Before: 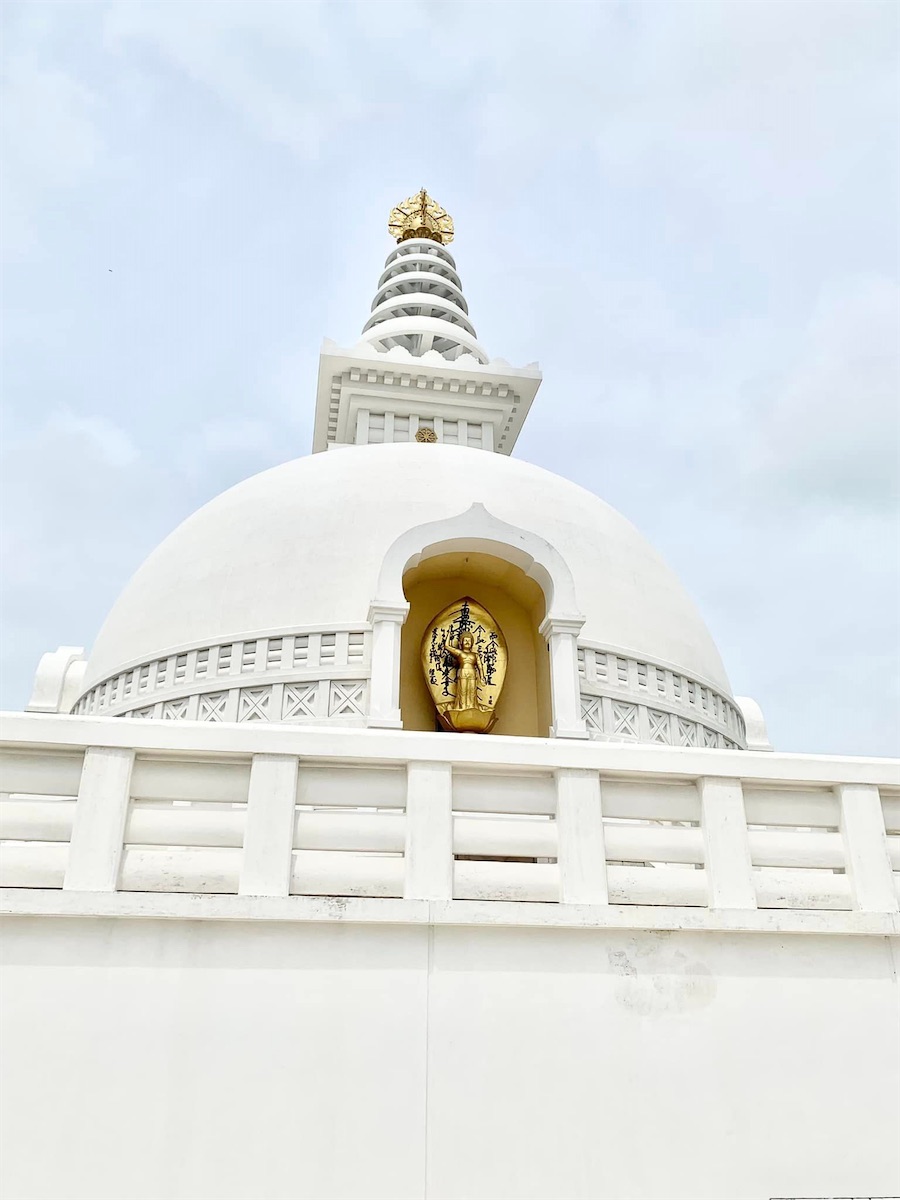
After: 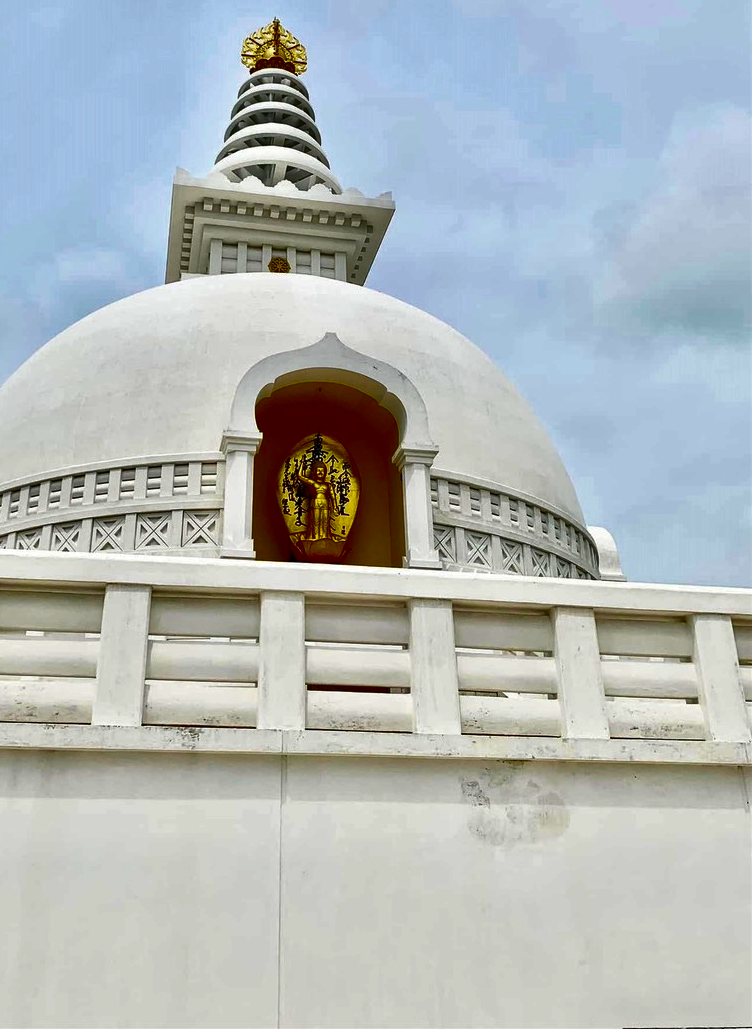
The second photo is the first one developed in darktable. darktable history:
crop: left 16.378%, top 14.209%
contrast brightness saturation: brightness -0.991, saturation 0.981
